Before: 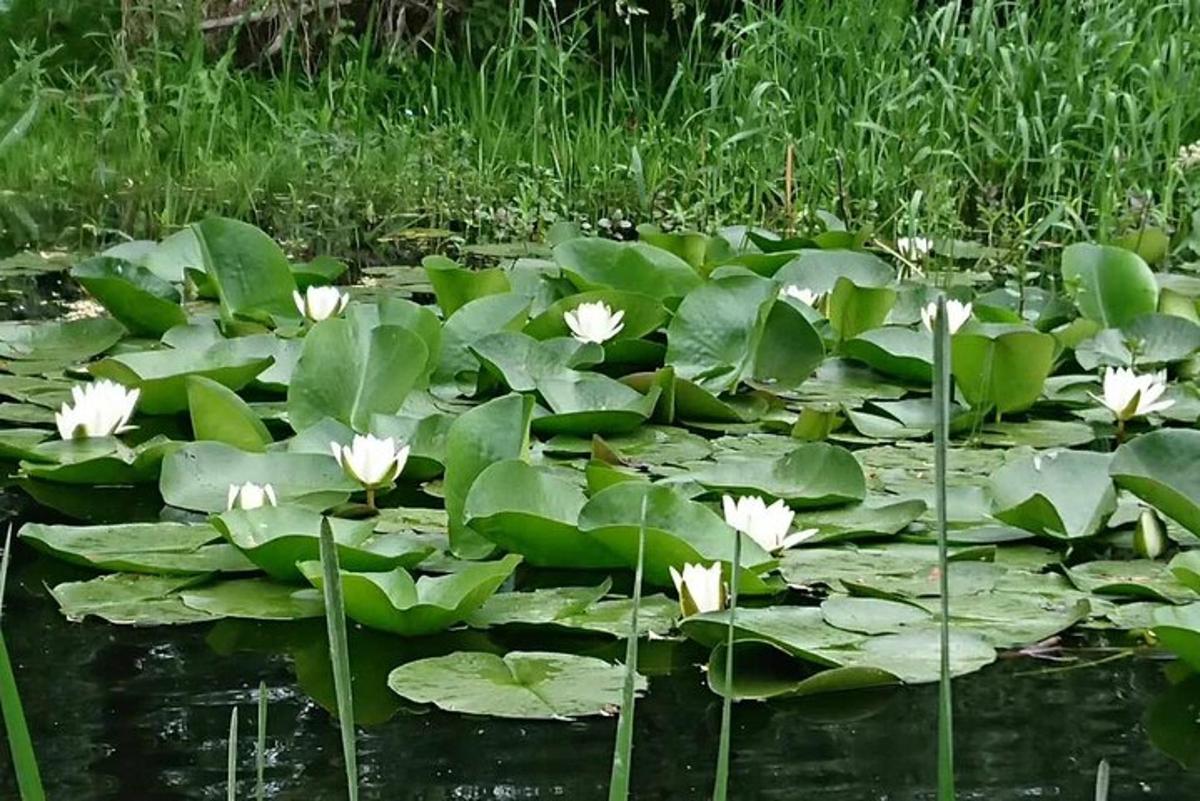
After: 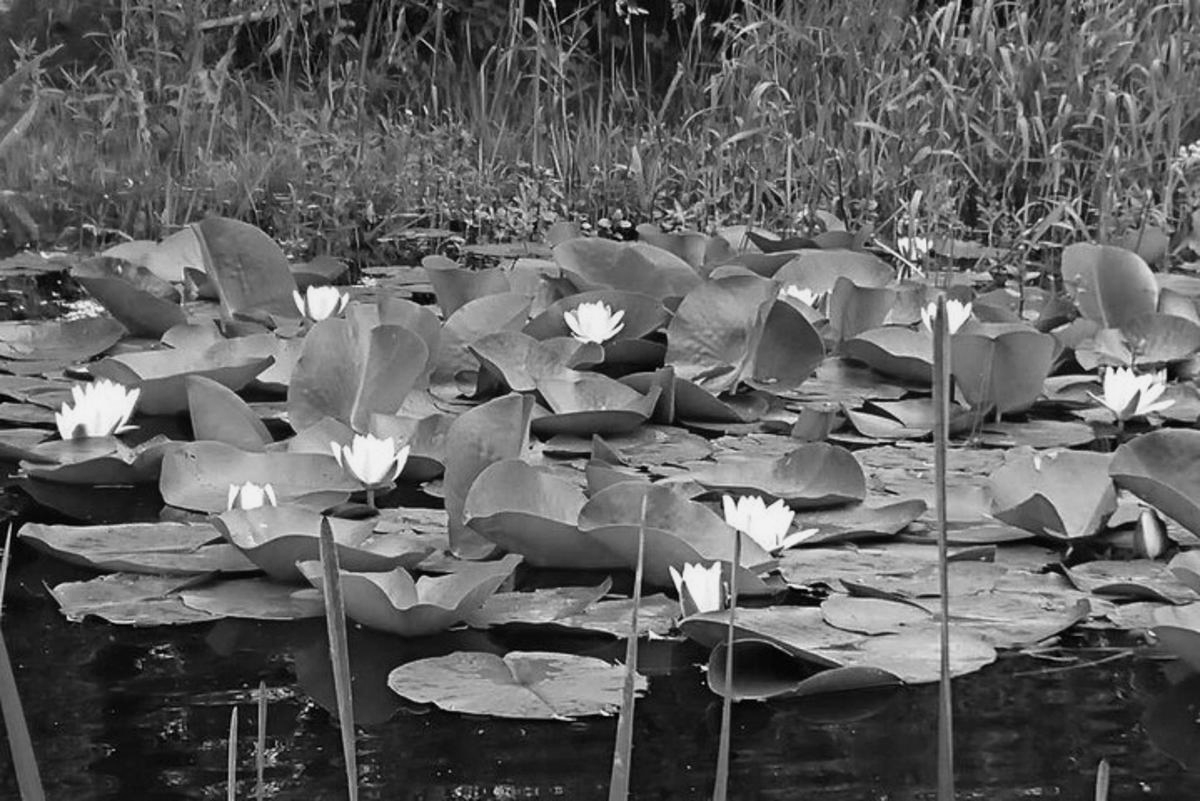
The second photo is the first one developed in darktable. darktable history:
color correction: highlights a* 10.32, highlights b* 14.66, shadows a* -9.59, shadows b* -15.02
monochrome: a 73.58, b 64.21
